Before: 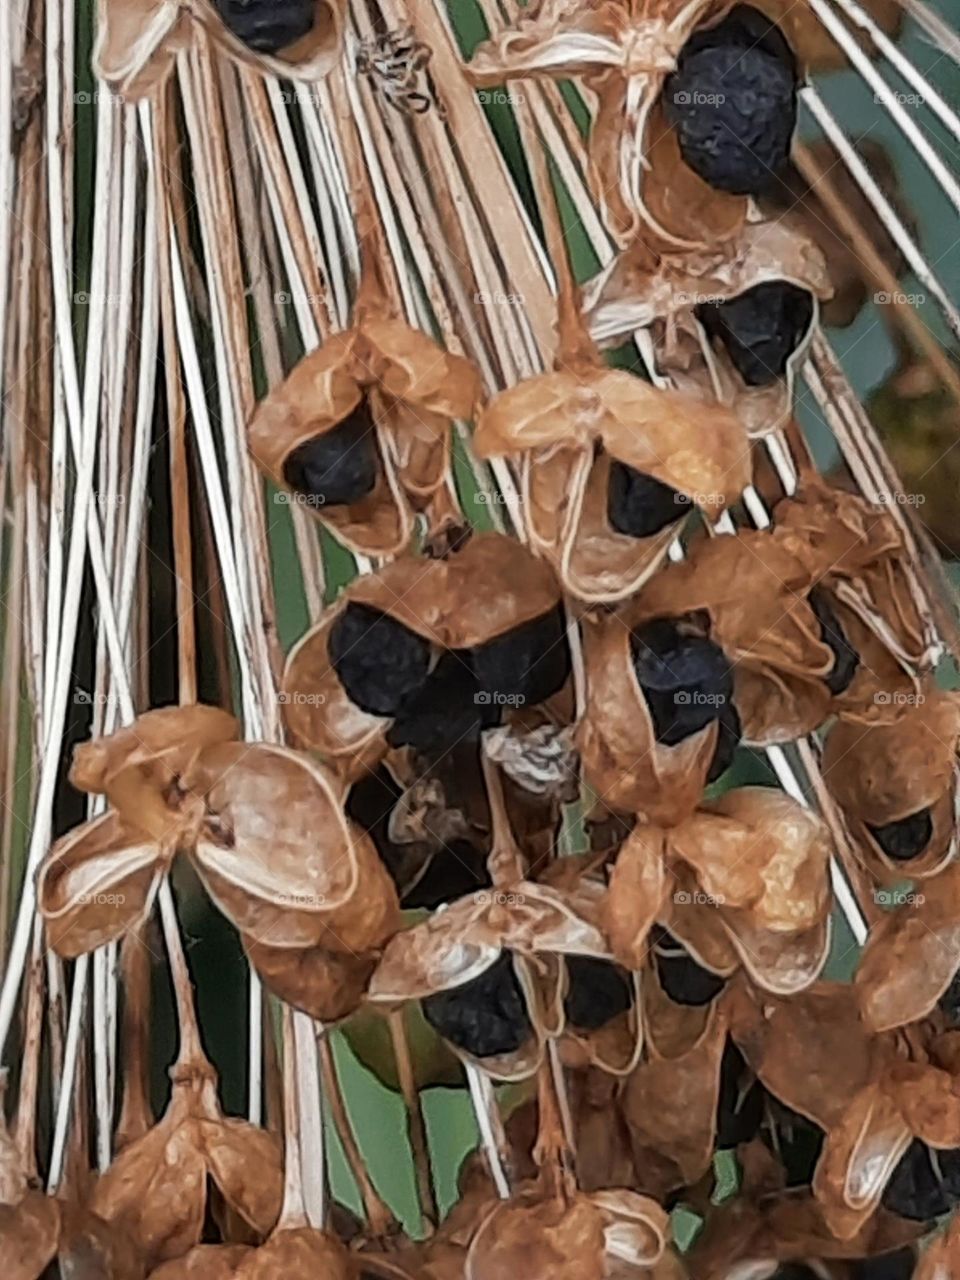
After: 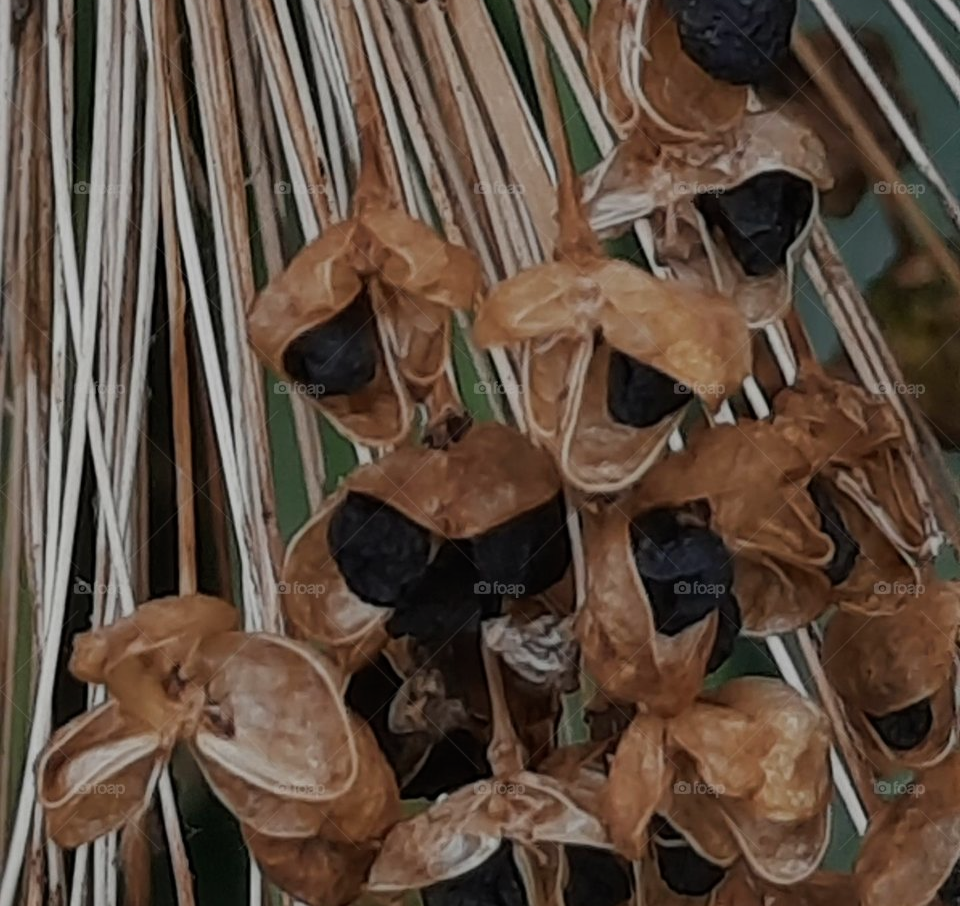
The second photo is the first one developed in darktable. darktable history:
crop and rotate: top 8.662%, bottom 20.543%
exposure: exposure -0.957 EV, compensate highlight preservation false
